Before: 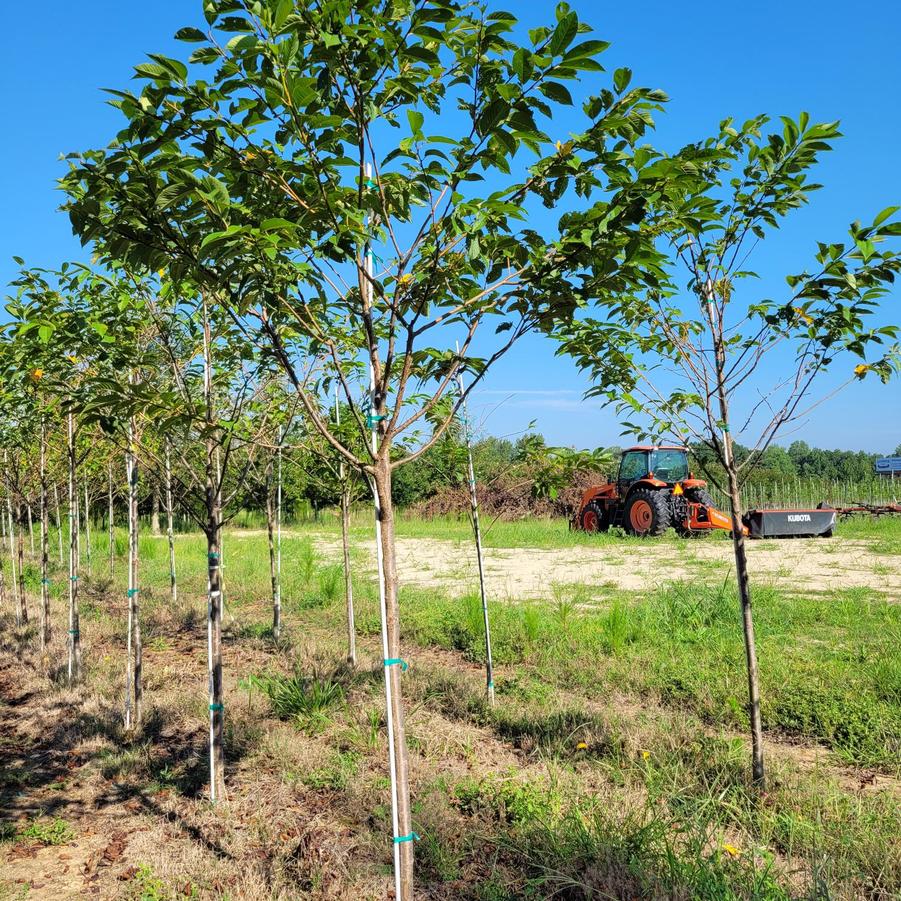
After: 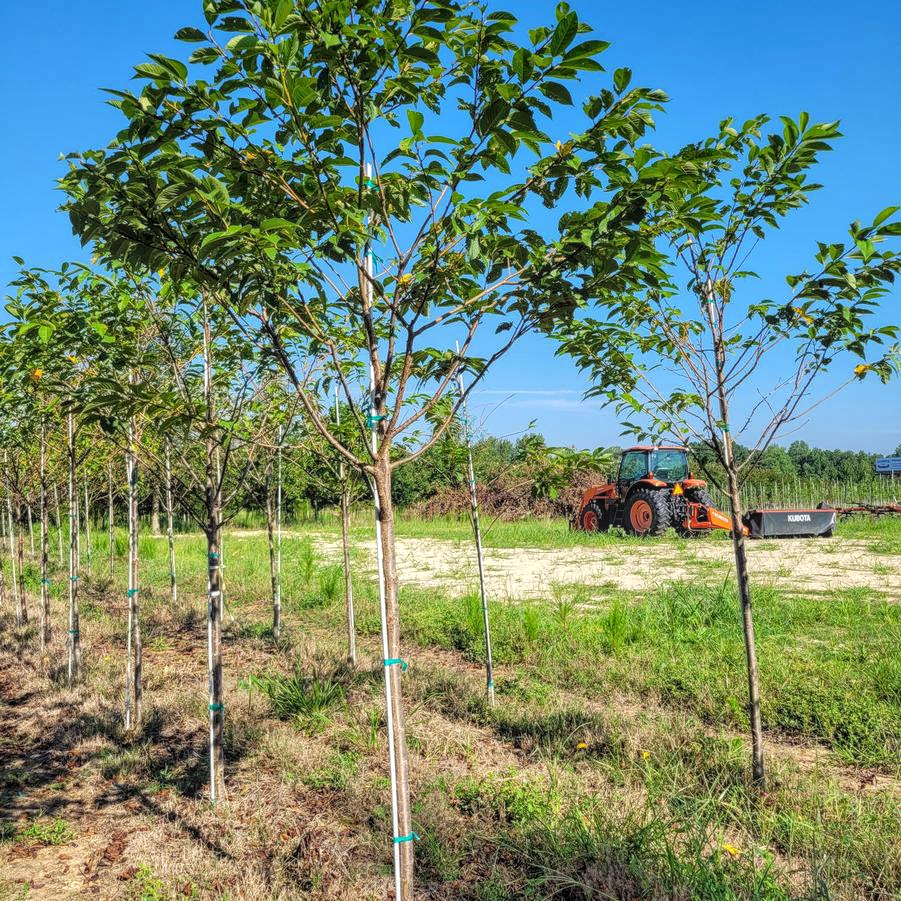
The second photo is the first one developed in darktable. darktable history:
local contrast: highlights 74%, shadows 55%, detail 176%, midtone range 0.207
